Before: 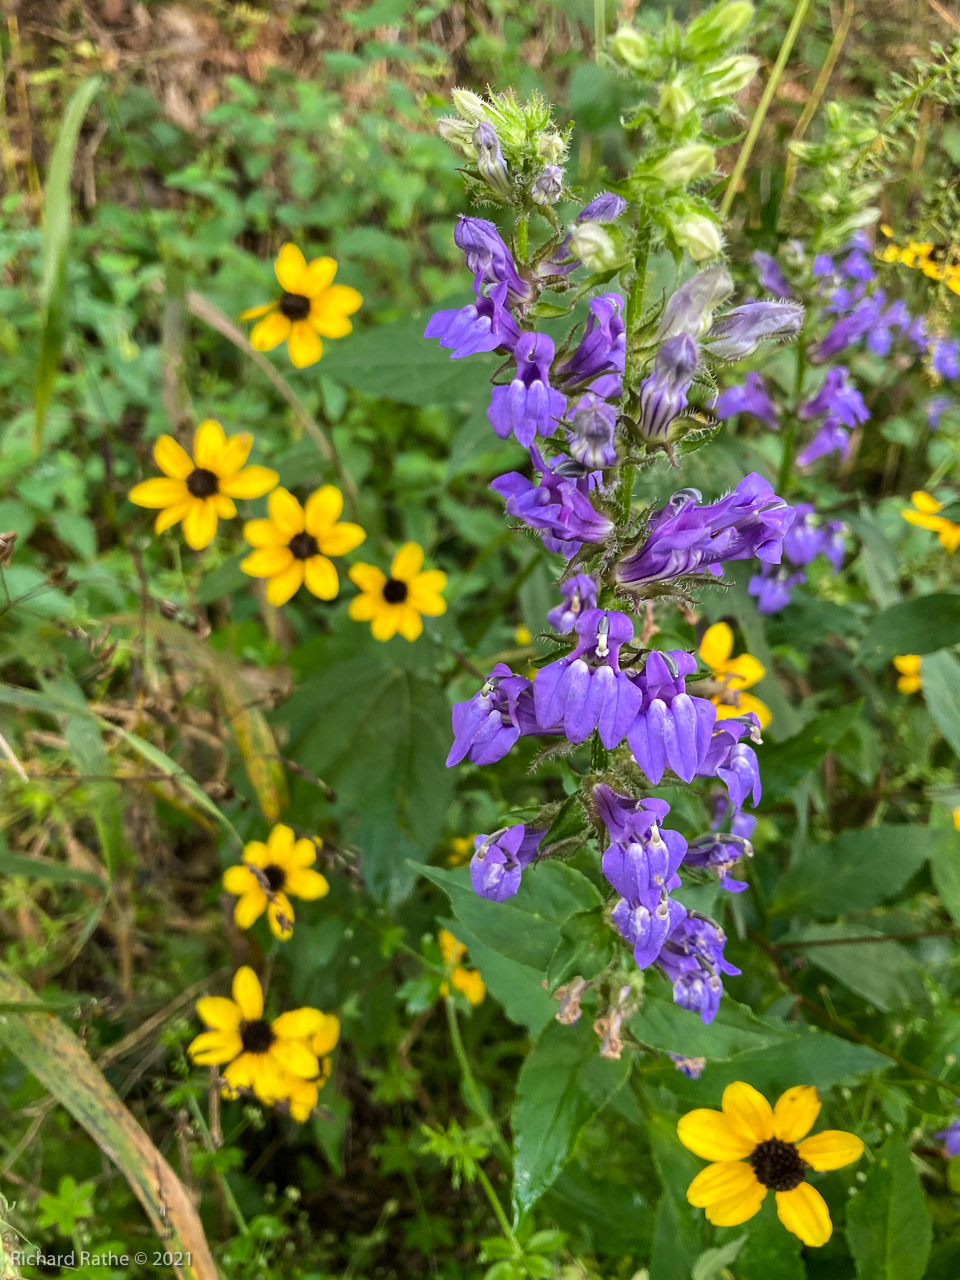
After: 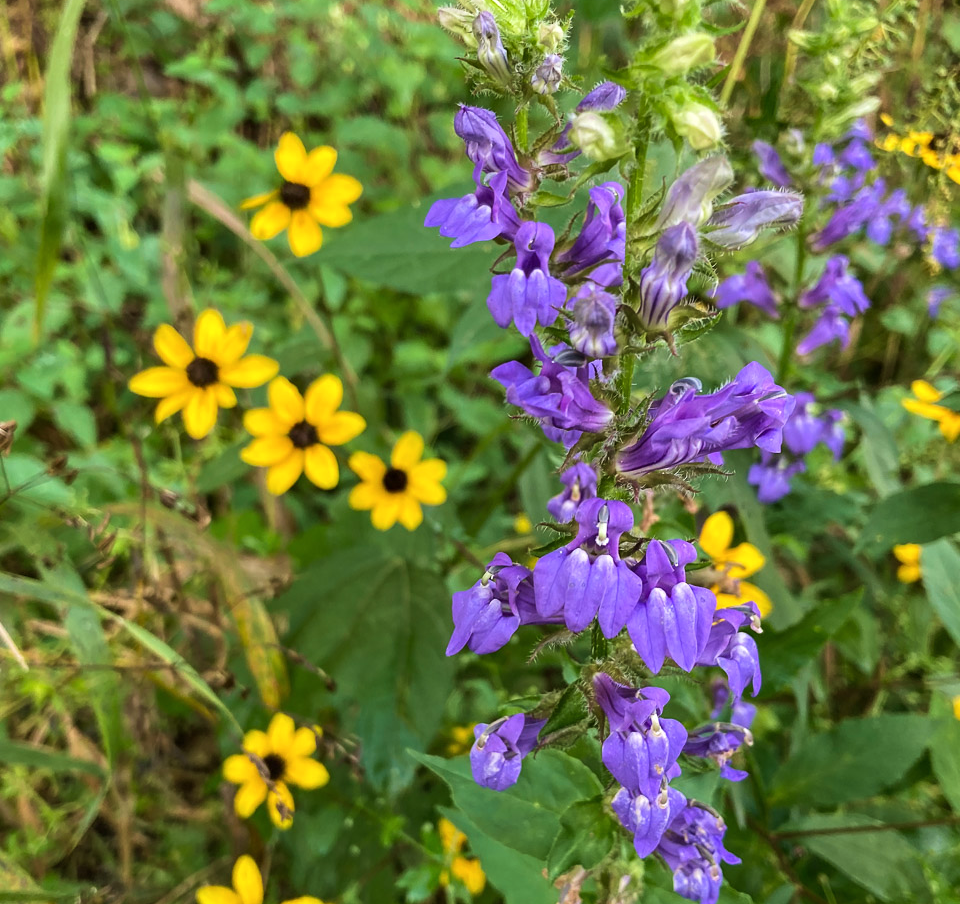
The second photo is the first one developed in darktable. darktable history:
crop and rotate: top 8.734%, bottom 20.579%
velvia: on, module defaults
shadows and highlights: shadows 11.84, white point adjustment 1.13, soften with gaussian
